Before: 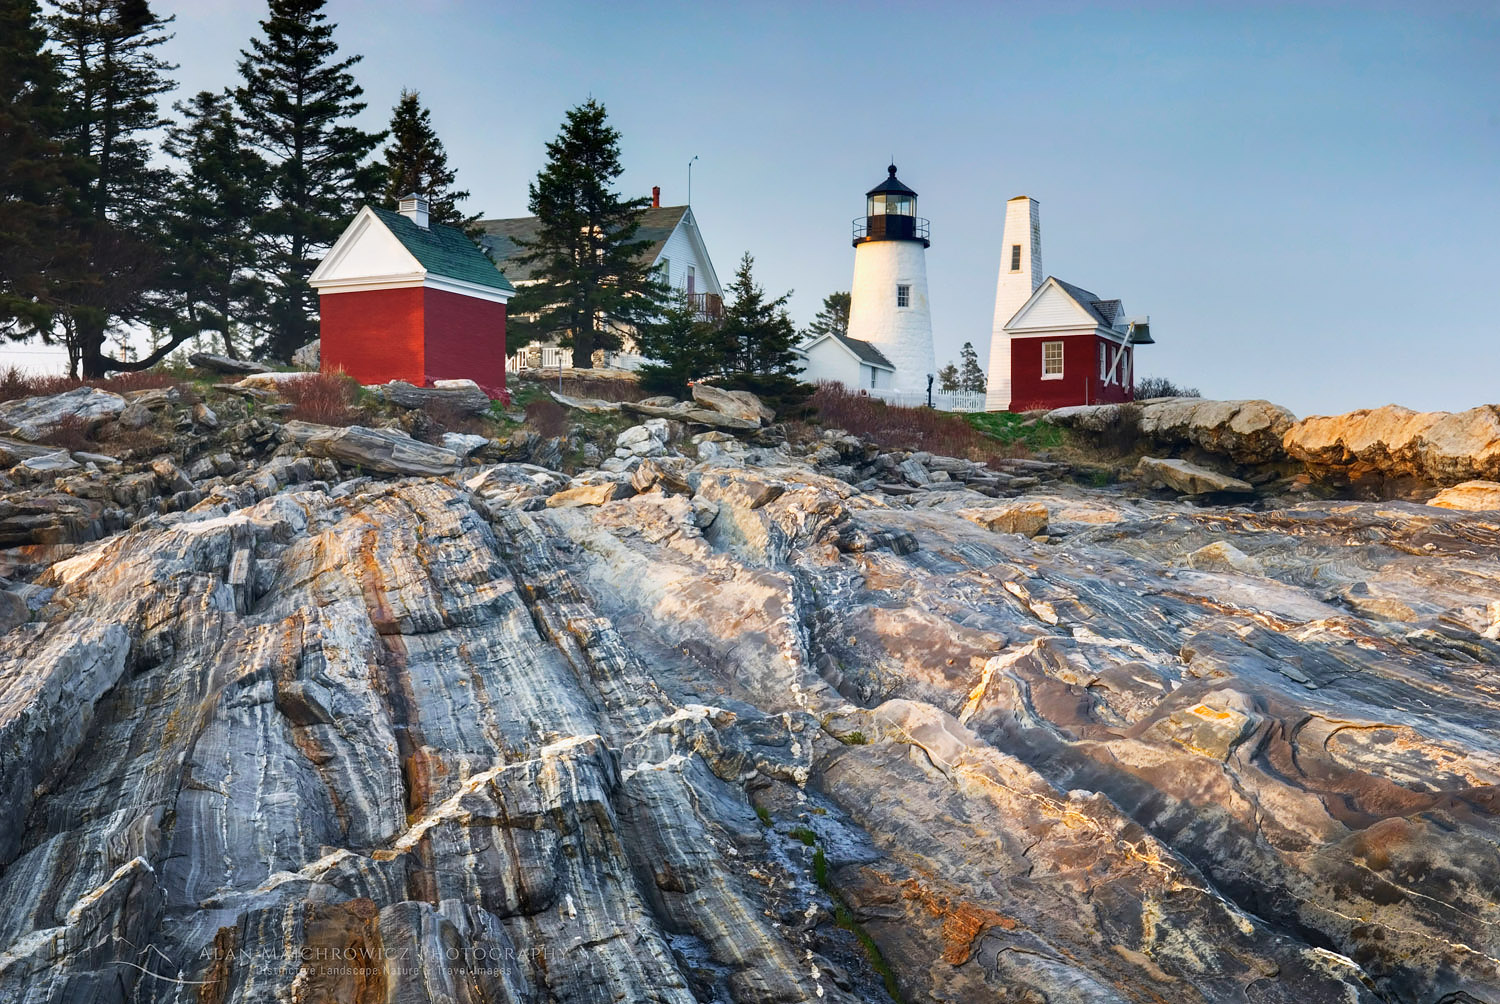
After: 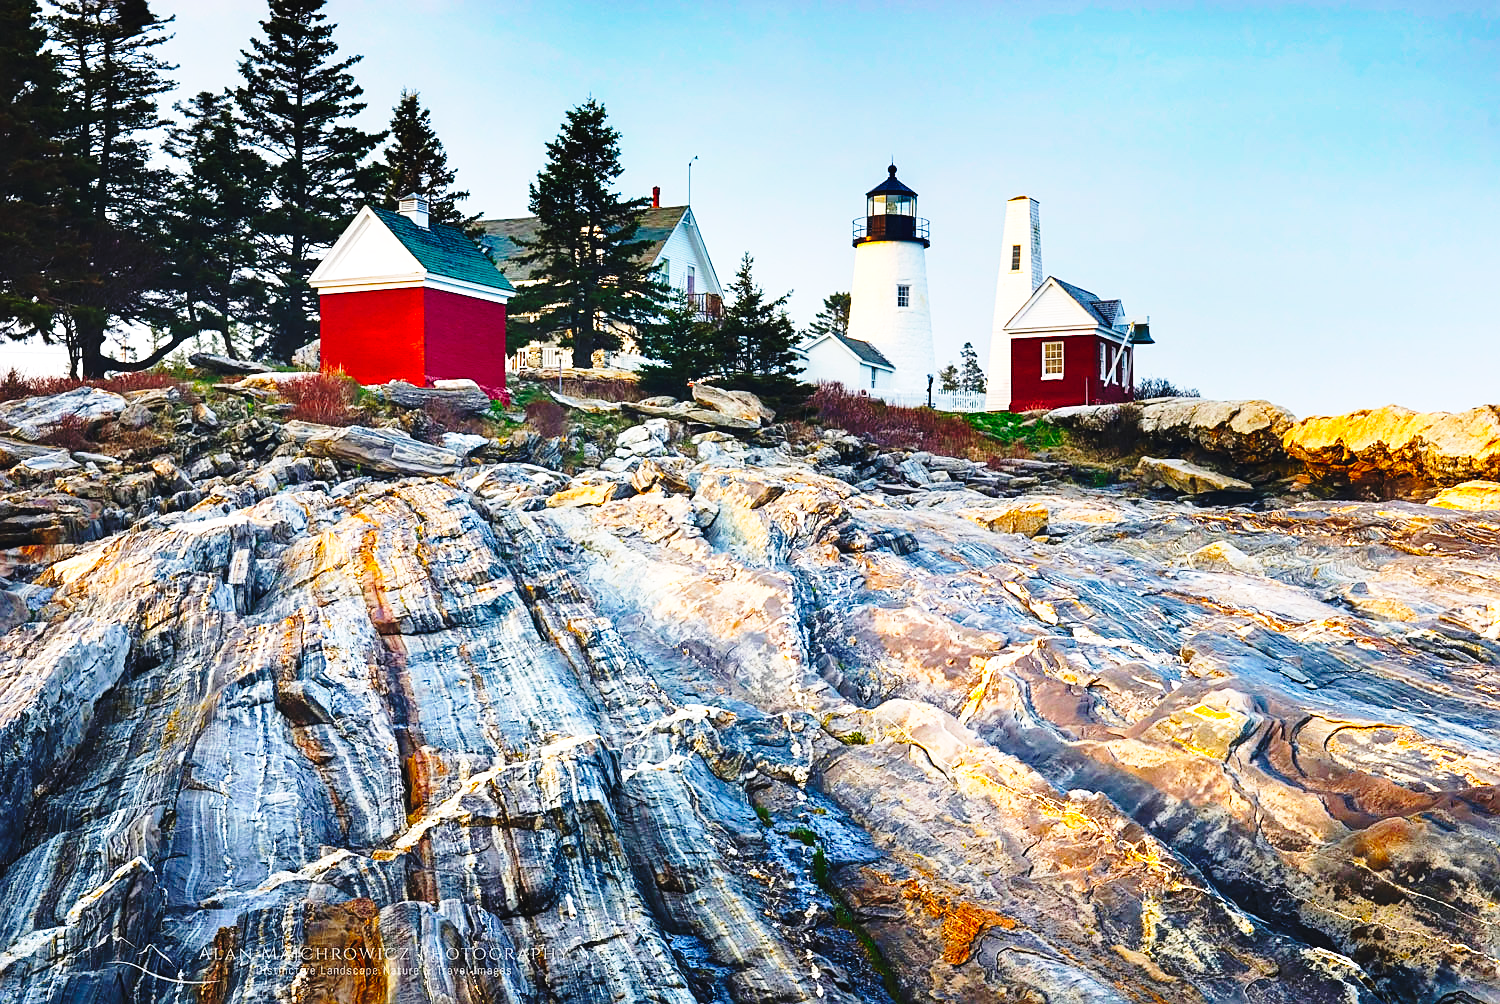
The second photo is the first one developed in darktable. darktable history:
color balance rgb: shadows lift › chroma 1.824%, shadows lift › hue 264.75°, power › luminance 3.076%, power › hue 233.69°, global offset › luminance 0.686%, perceptual saturation grading › global saturation 30.093%, global vibrance 25.111%, contrast 9.773%
sharpen: on, module defaults
base curve: curves: ch0 [(0, 0) (0.04, 0.03) (0.133, 0.232) (0.448, 0.748) (0.843, 0.968) (1, 1)], preserve colors none
